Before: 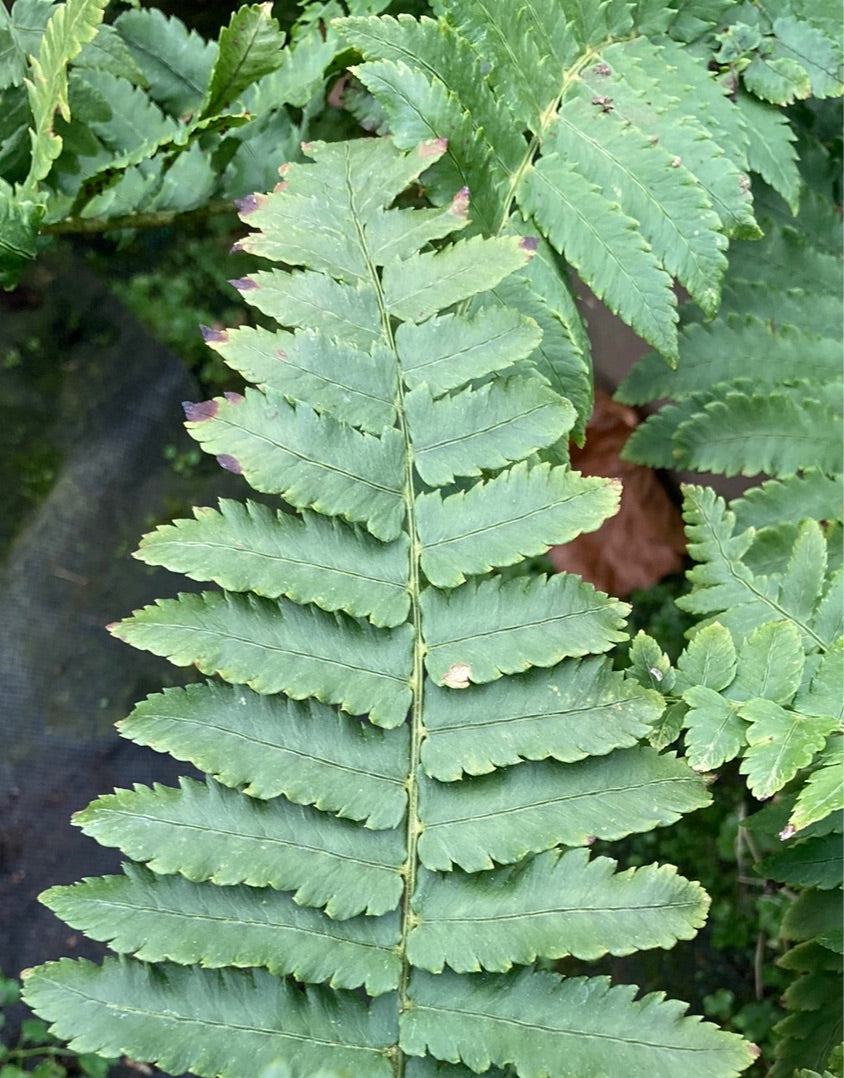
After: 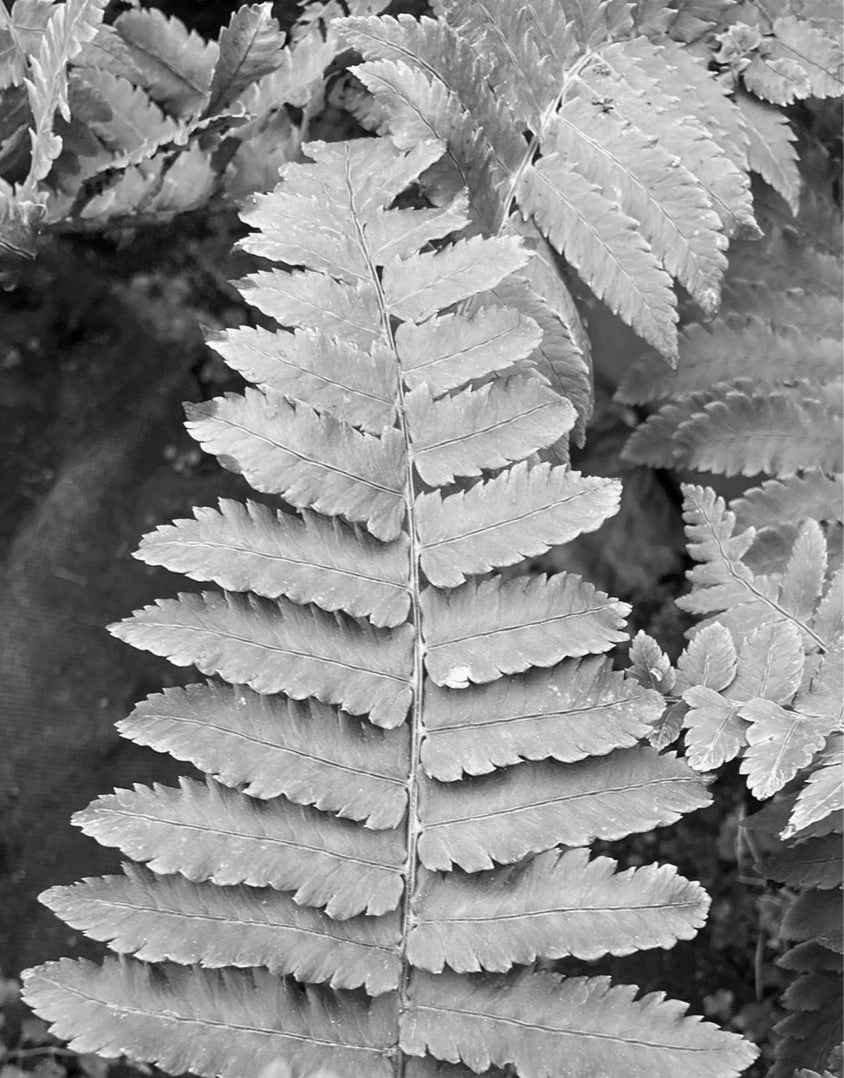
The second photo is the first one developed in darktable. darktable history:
levels: levels [0, 0.51, 1]
monochrome: on, module defaults
